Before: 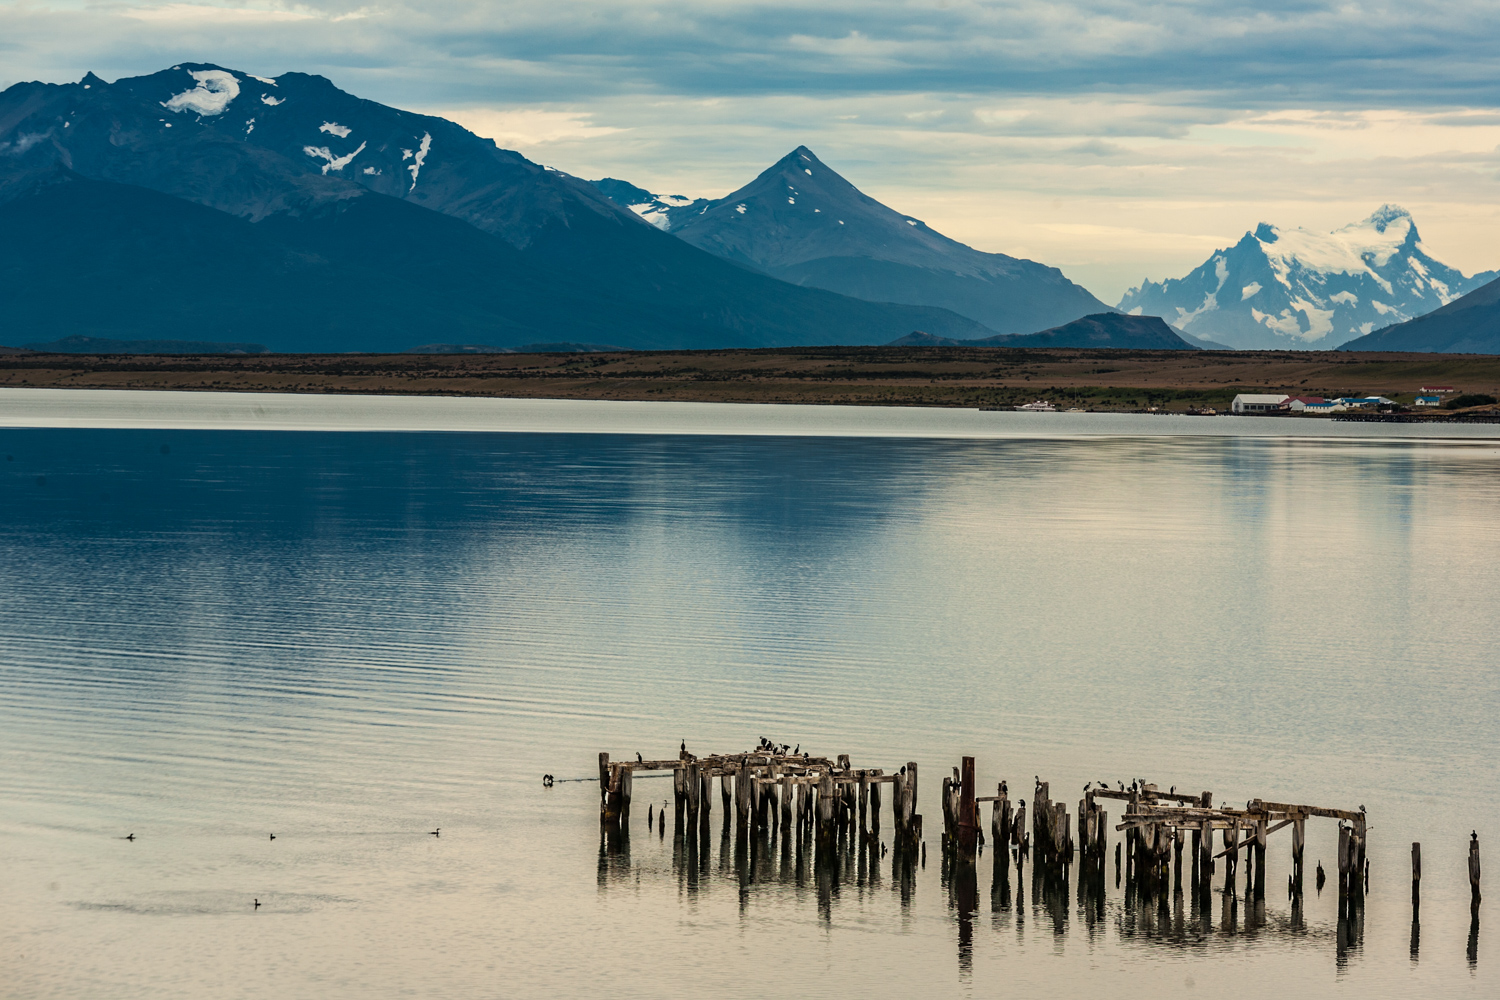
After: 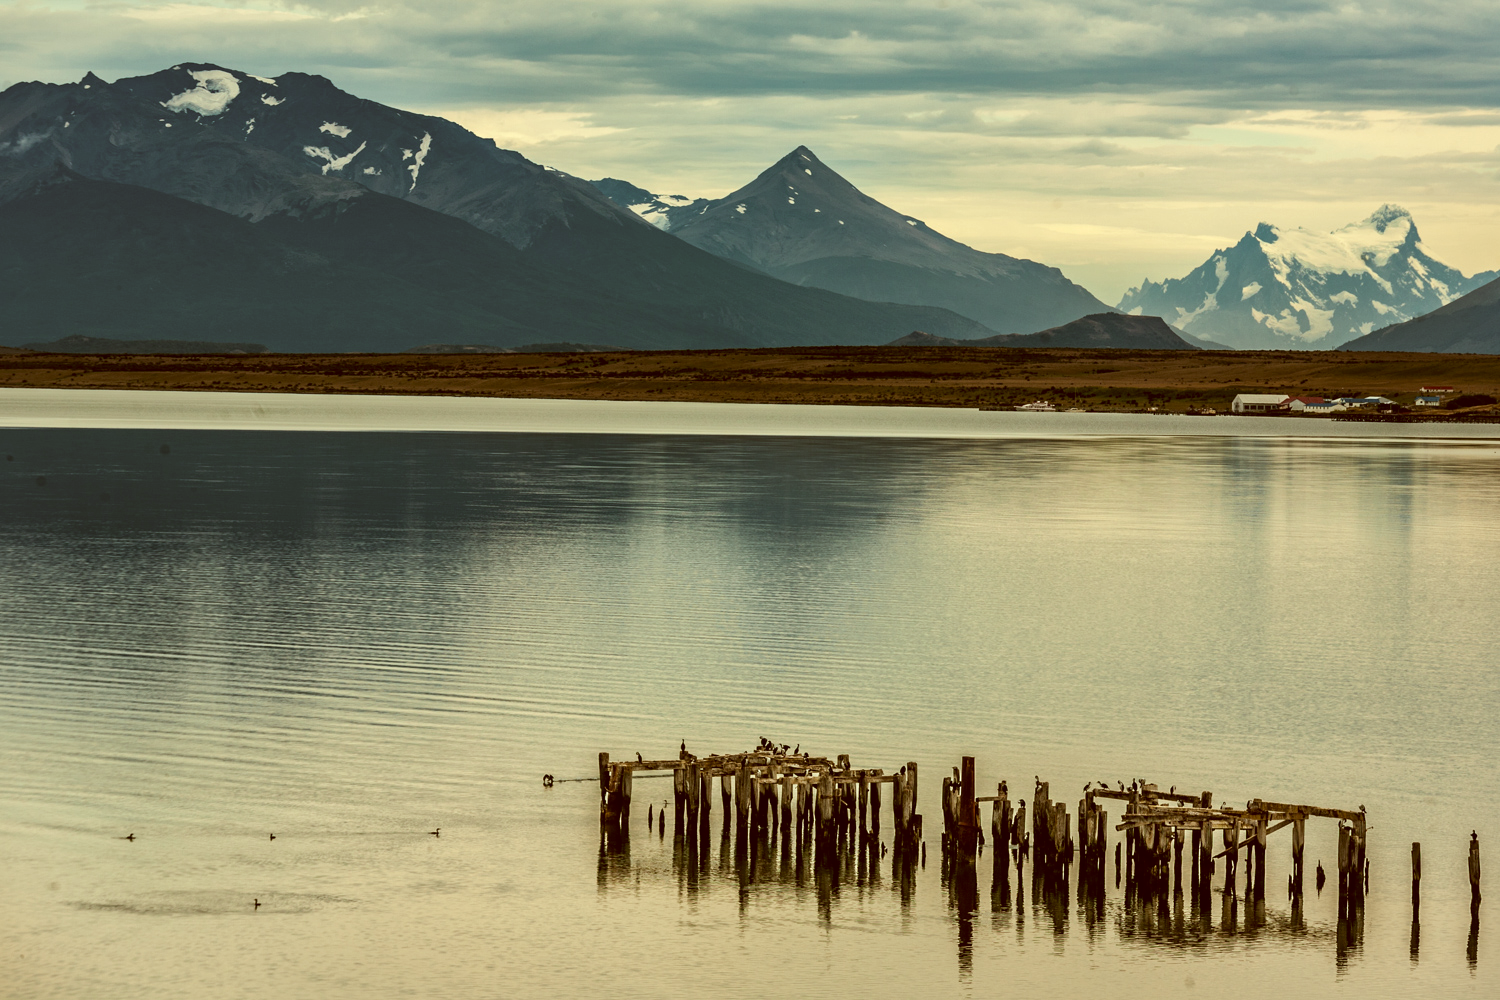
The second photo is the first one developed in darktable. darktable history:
local contrast: mode bilateral grid, contrast 20, coarseness 50, detail 132%, midtone range 0.2
color correction: highlights a* -5.3, highlights b* 9.8, shadows a* 9.8, shadows b* 24.26
